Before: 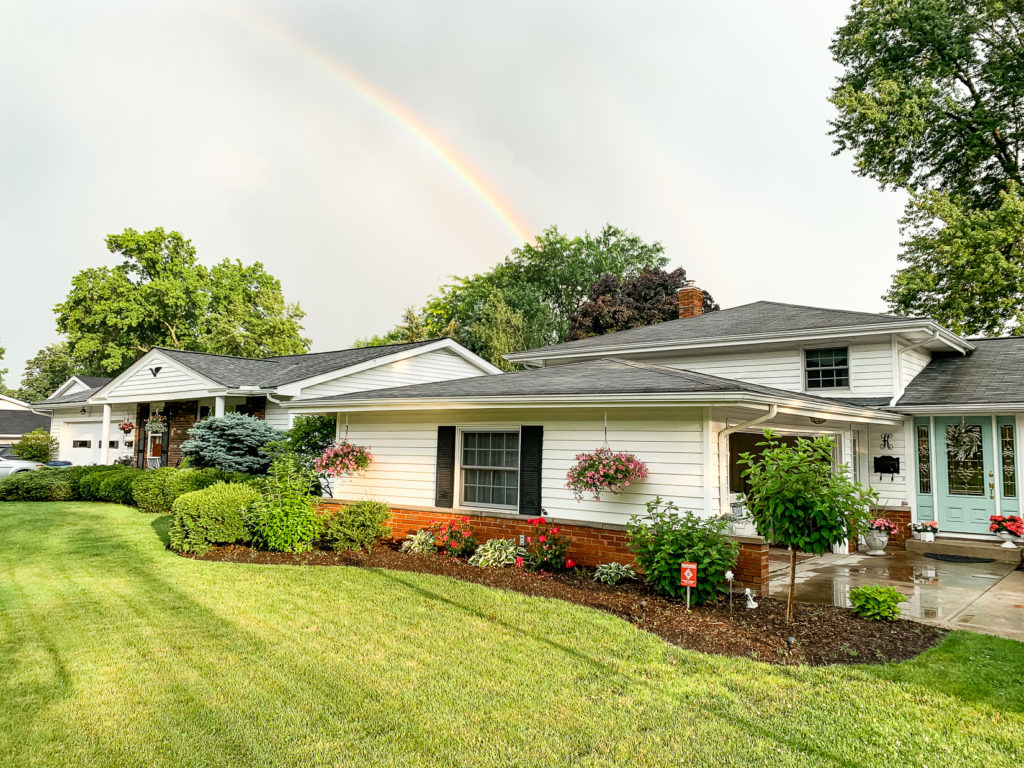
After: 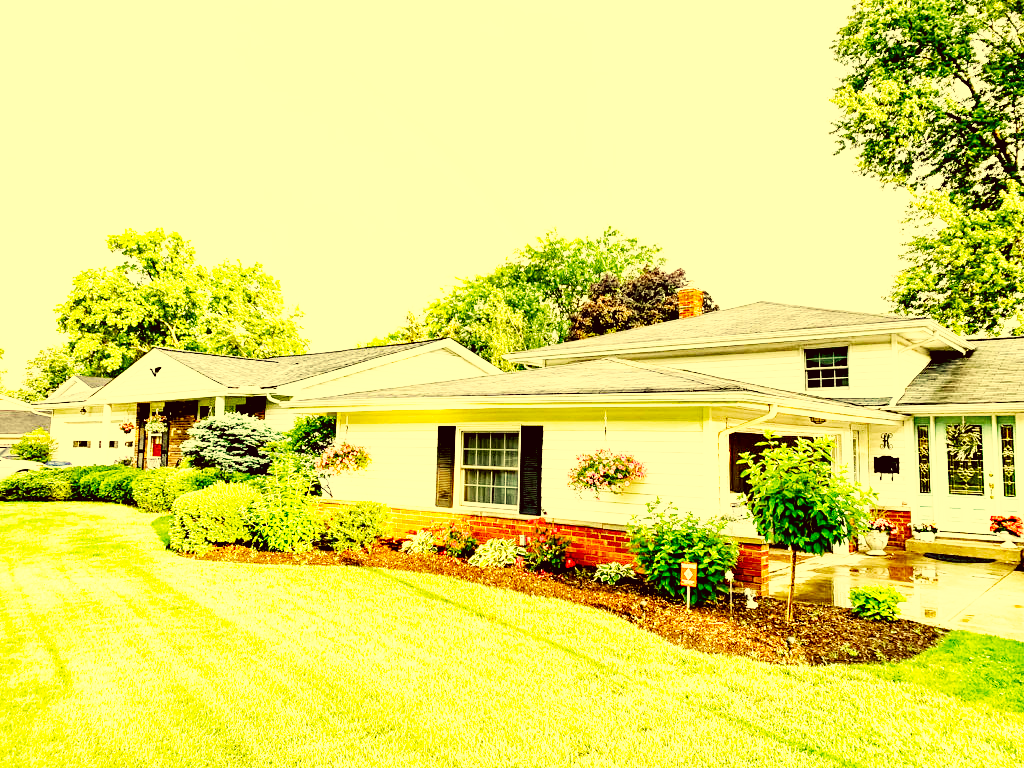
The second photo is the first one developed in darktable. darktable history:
color correction: highlights a* -0.482, highlights b* 40, shadows a* 9.8, shadows b* -0.161
haze removal: compatibility mode true, adaptive false
exposure: black level correction 0.008, exposure 0.979 EV, compensate highlight preservation false
base curve: curves: ch0 [(0, 0) (0.007, 0.004) (0.027, 0.03) (0.046, 0.07) (0.207, 0.54) (0.442, 0.872) (0.673, 0.972) (1, 1)], preserve colors none
